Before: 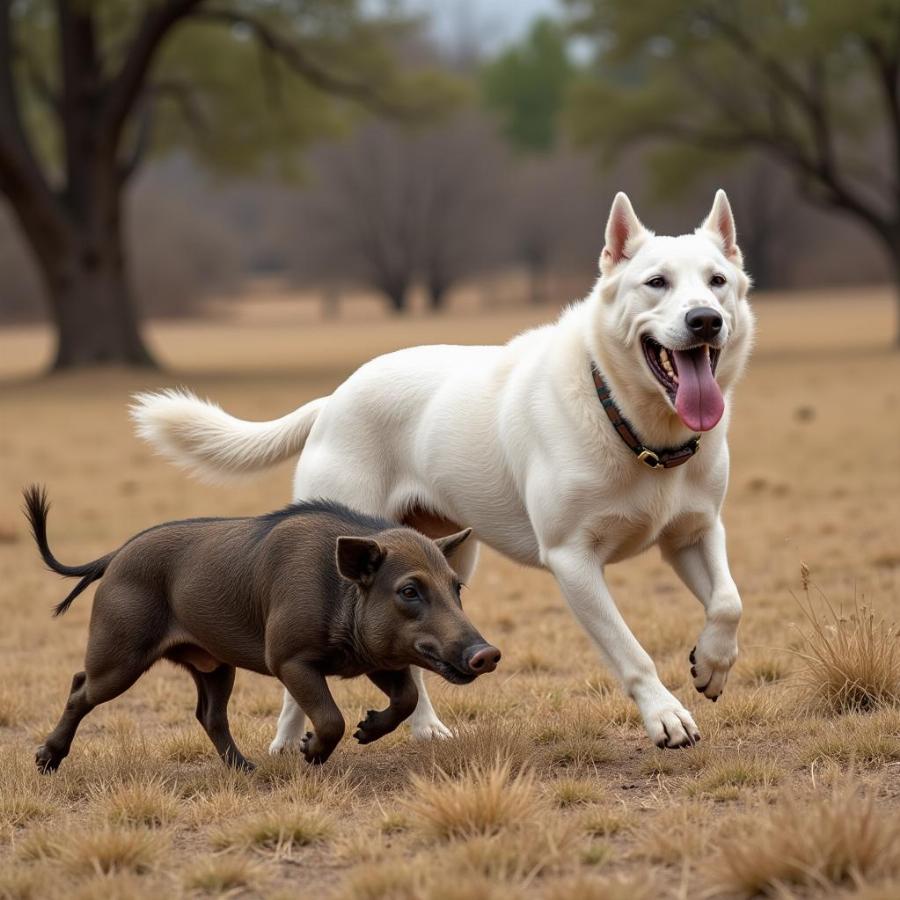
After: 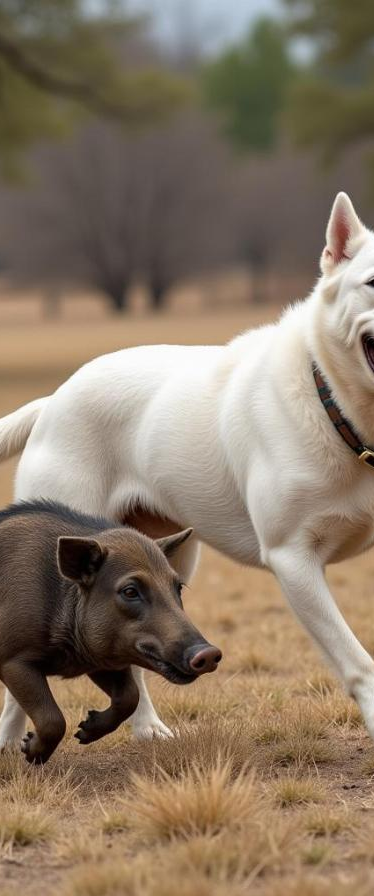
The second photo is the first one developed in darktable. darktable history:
crop: left 31.04%, right 27.299%
